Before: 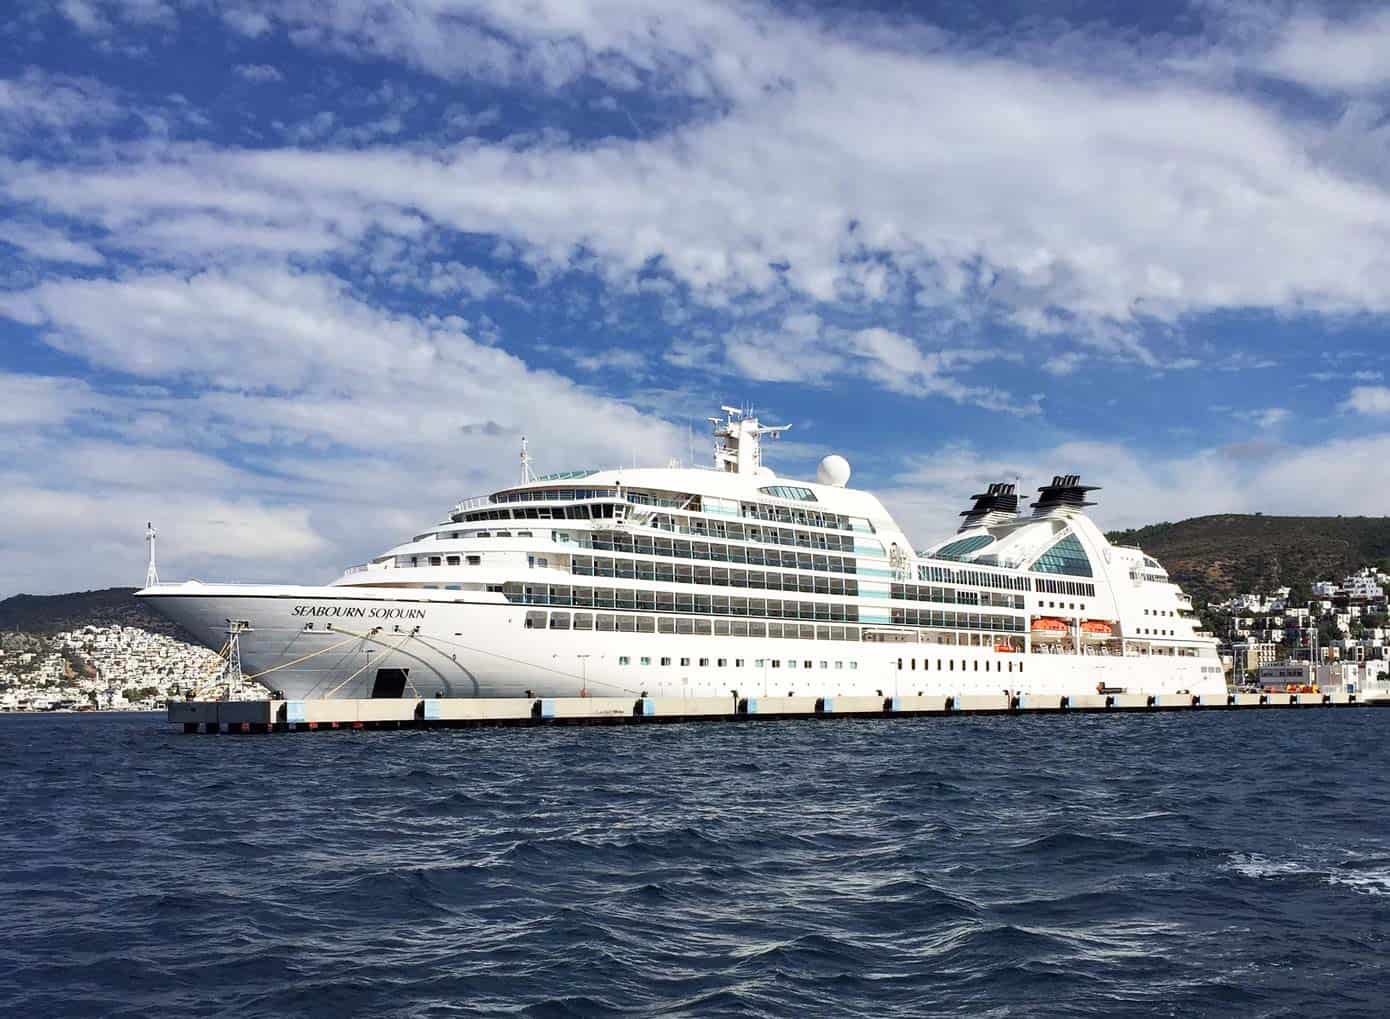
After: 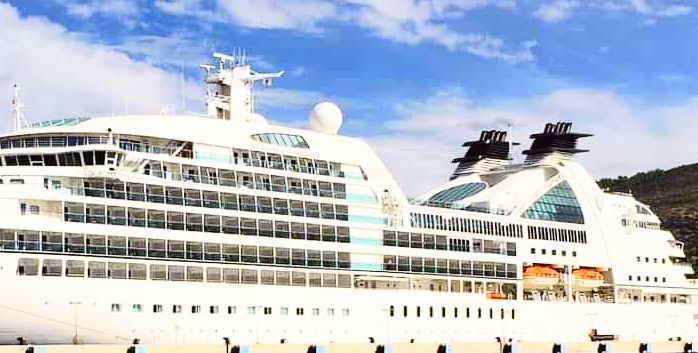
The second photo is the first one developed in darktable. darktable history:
crop: left 36.607%, top 34.735%, right 13.146%, bottom 30.611%
tone curve: curves: ch0 [(0.003, 0.023) (0.071, 0.052) (0.236, 0.197) (0.466, 0.557) (0.631, 0.764) (0.806, 0.906) (1, 1)]; ch1 [(0, 0) (0.262, 0.227) (0.417, 0.386) (0.469, 0.467) (0.502, 0.51) (0.528, 0.521) (0.573, 0.555) (0.605, 0.621) (0.644, 0.671) (0.686, 0.728) (0.994, 0.987)]; ch2 [(0, 0) (0.262, 0.188) (0.385, 0.353) (0.427, 0.424) (0.495, 0.502) (0.531, 0.555) (0.583, 0.632) (0.644, 0.748) (1, 1)], color space Lab, independent channels, preserve colors none
